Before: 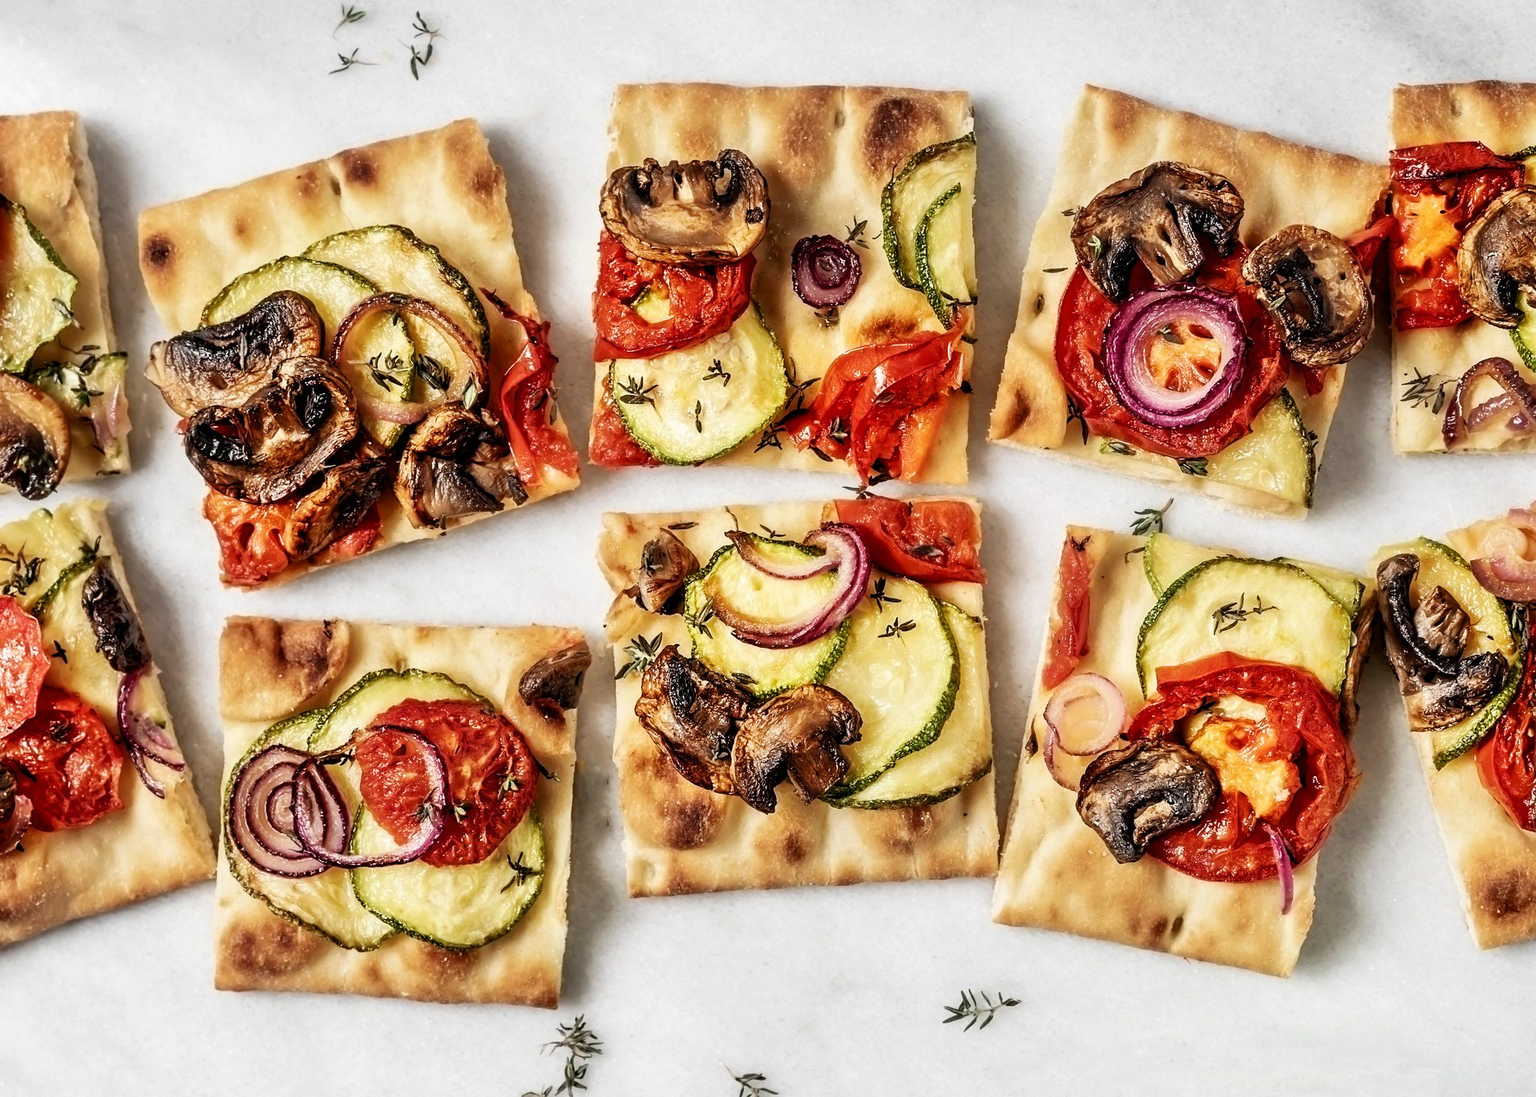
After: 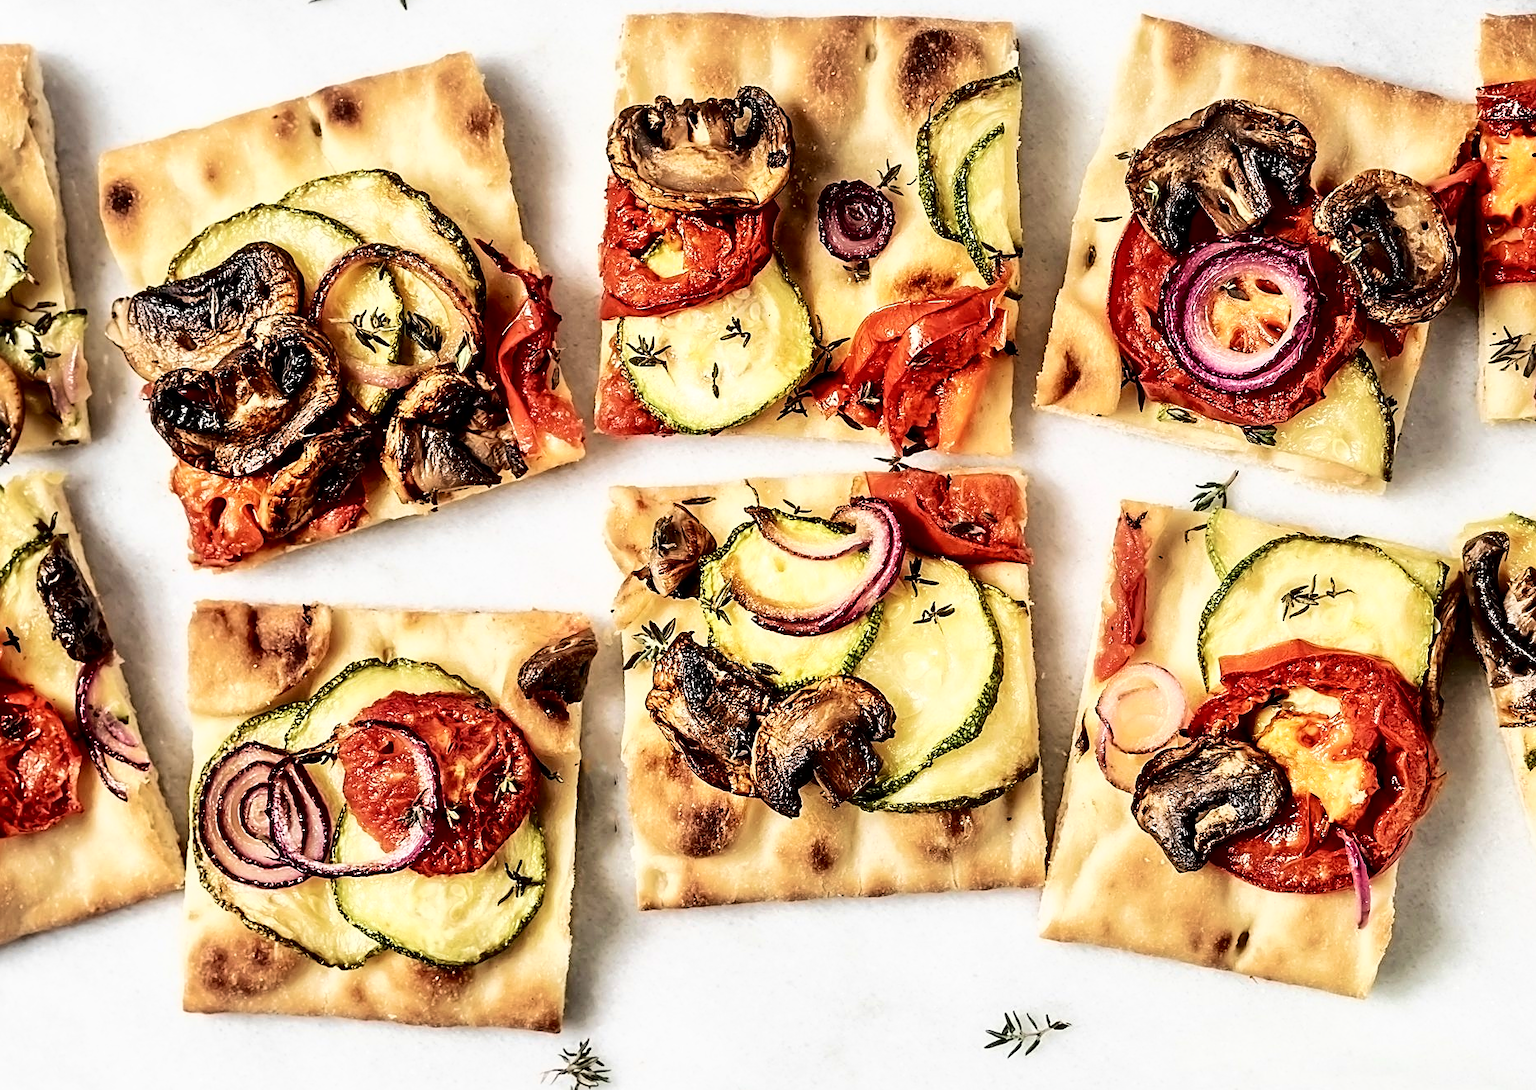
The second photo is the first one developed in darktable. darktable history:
sharpen: on, module defaults
crop: left 3.176%, top 6.5%, right 5.988%, bottom 3.188%
tone curve: curves: ch0 [(0, 0) (0.003, 0) (0.011, 0.001) (0.025, 0.001) (0.044, 0.003) (0.069, 0.009) (0.1, 0.018) (0.136, 0.032) (0.177, 0.074) (0.224, 0.13) (0.277, 0.218) (0.335, 0.321) (0.399, 0.425) (0.468, 0.523) (0.543, 0.617) (0.623, 0.708) (0.709, 0.789) (0.801, 0.873) (0.898, 0.967) (1, 1)], color space Lab, independent channels, preserve colors none
velvia: on, module defaults
